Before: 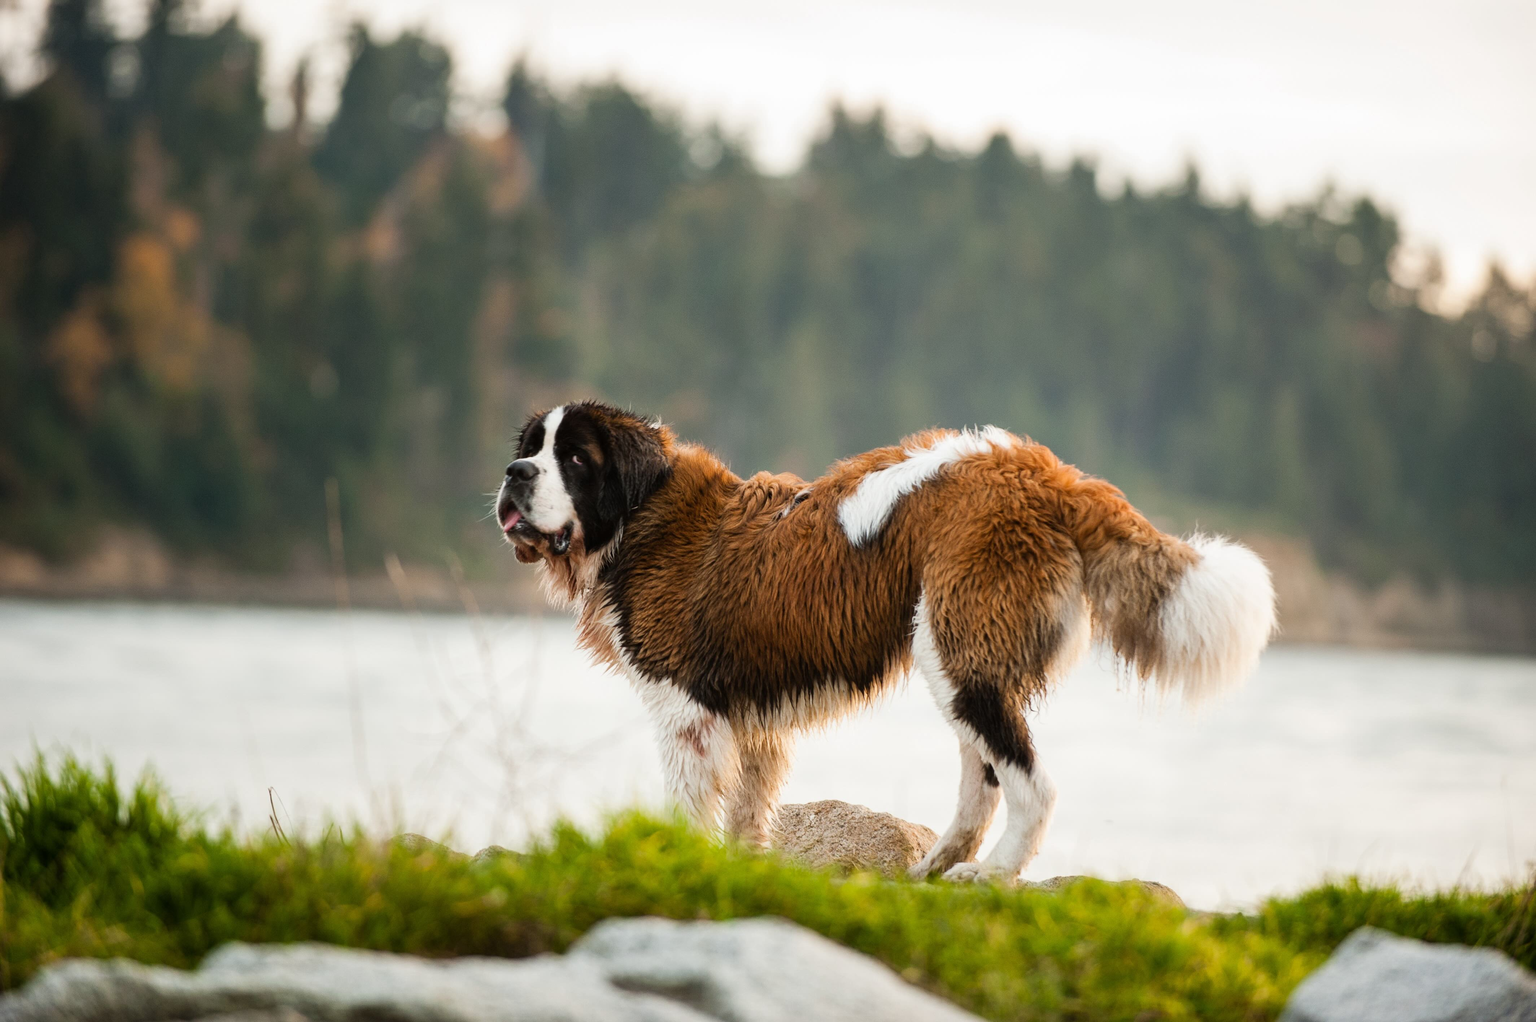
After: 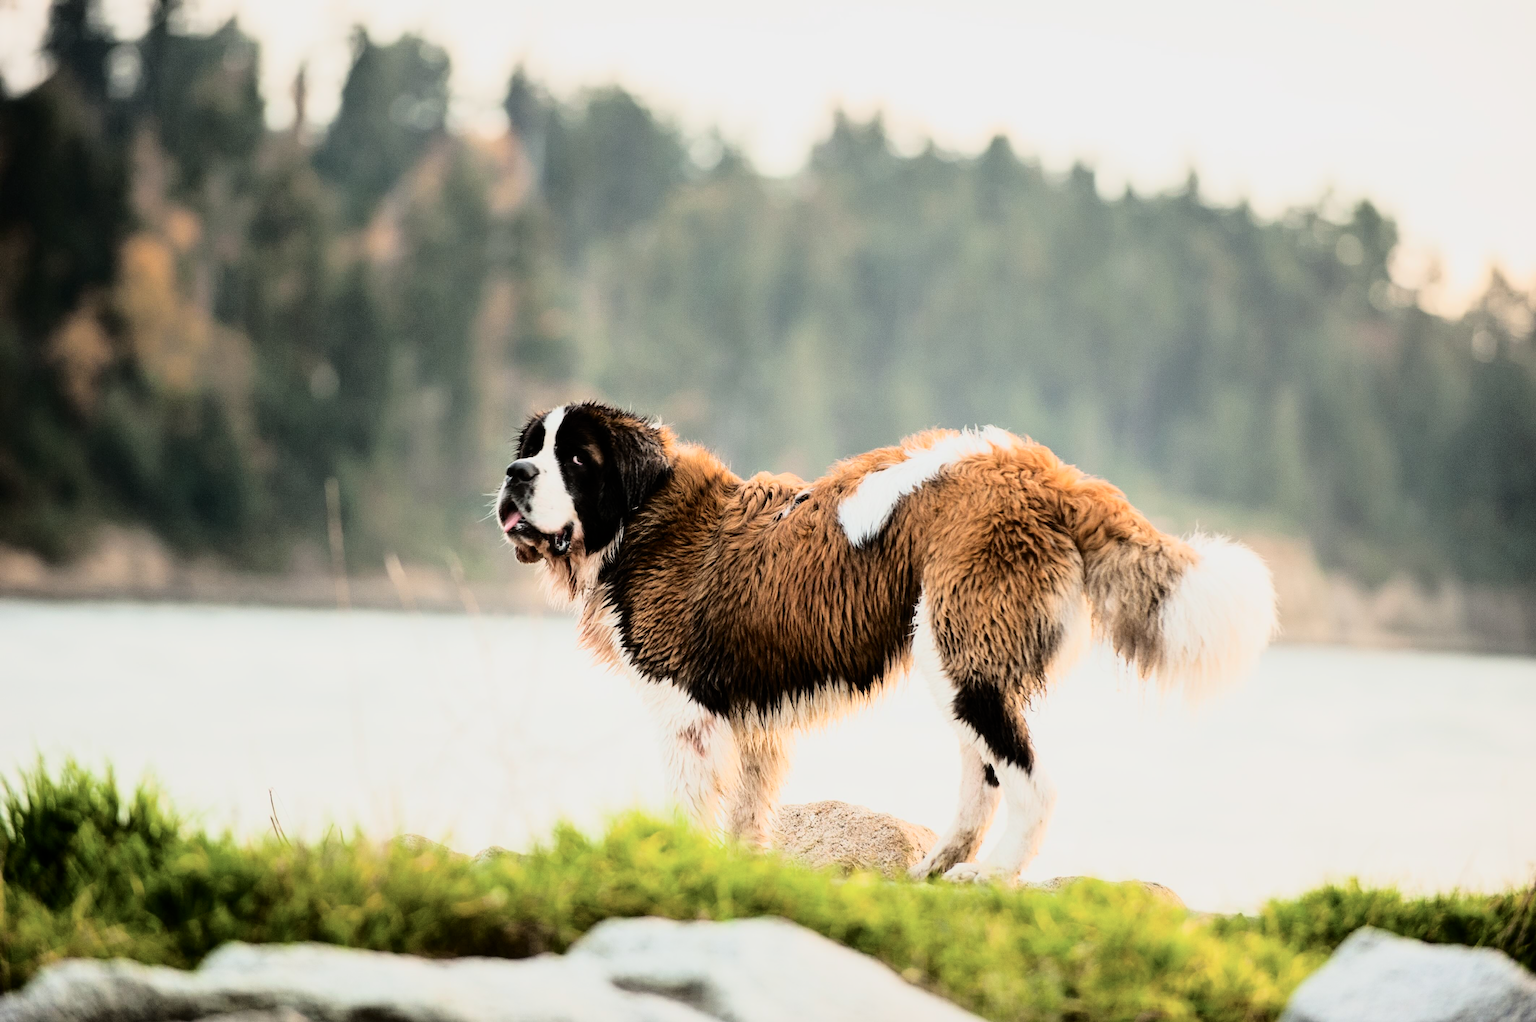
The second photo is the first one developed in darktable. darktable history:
tone curve: curves: ch0 [(0, 0) (0.003, 0.002) (0.011, 0.008) (0.025, 0.019) (0.044, 0.034) (0.069, 0.053) (0.1, 0.079) (0.136, 0.127) (0.177, 0.191) (0.224, 0.274) (0.277, 0.367) (0.335, 0.465) (0.399, 0.552) (0.468, 0.643) (0.543, 0.737) (0.623, 0.82) (0.709, 0.891) (0.801, 0.928) (0.898, 0.963) (1, 1)], color space Lab, independent channels, preserve colors none
filmic rgb: black relative exposure -7.65 EV, white relative exposure 4.56 EV, hardness 3.61, color science v6 (2022)
